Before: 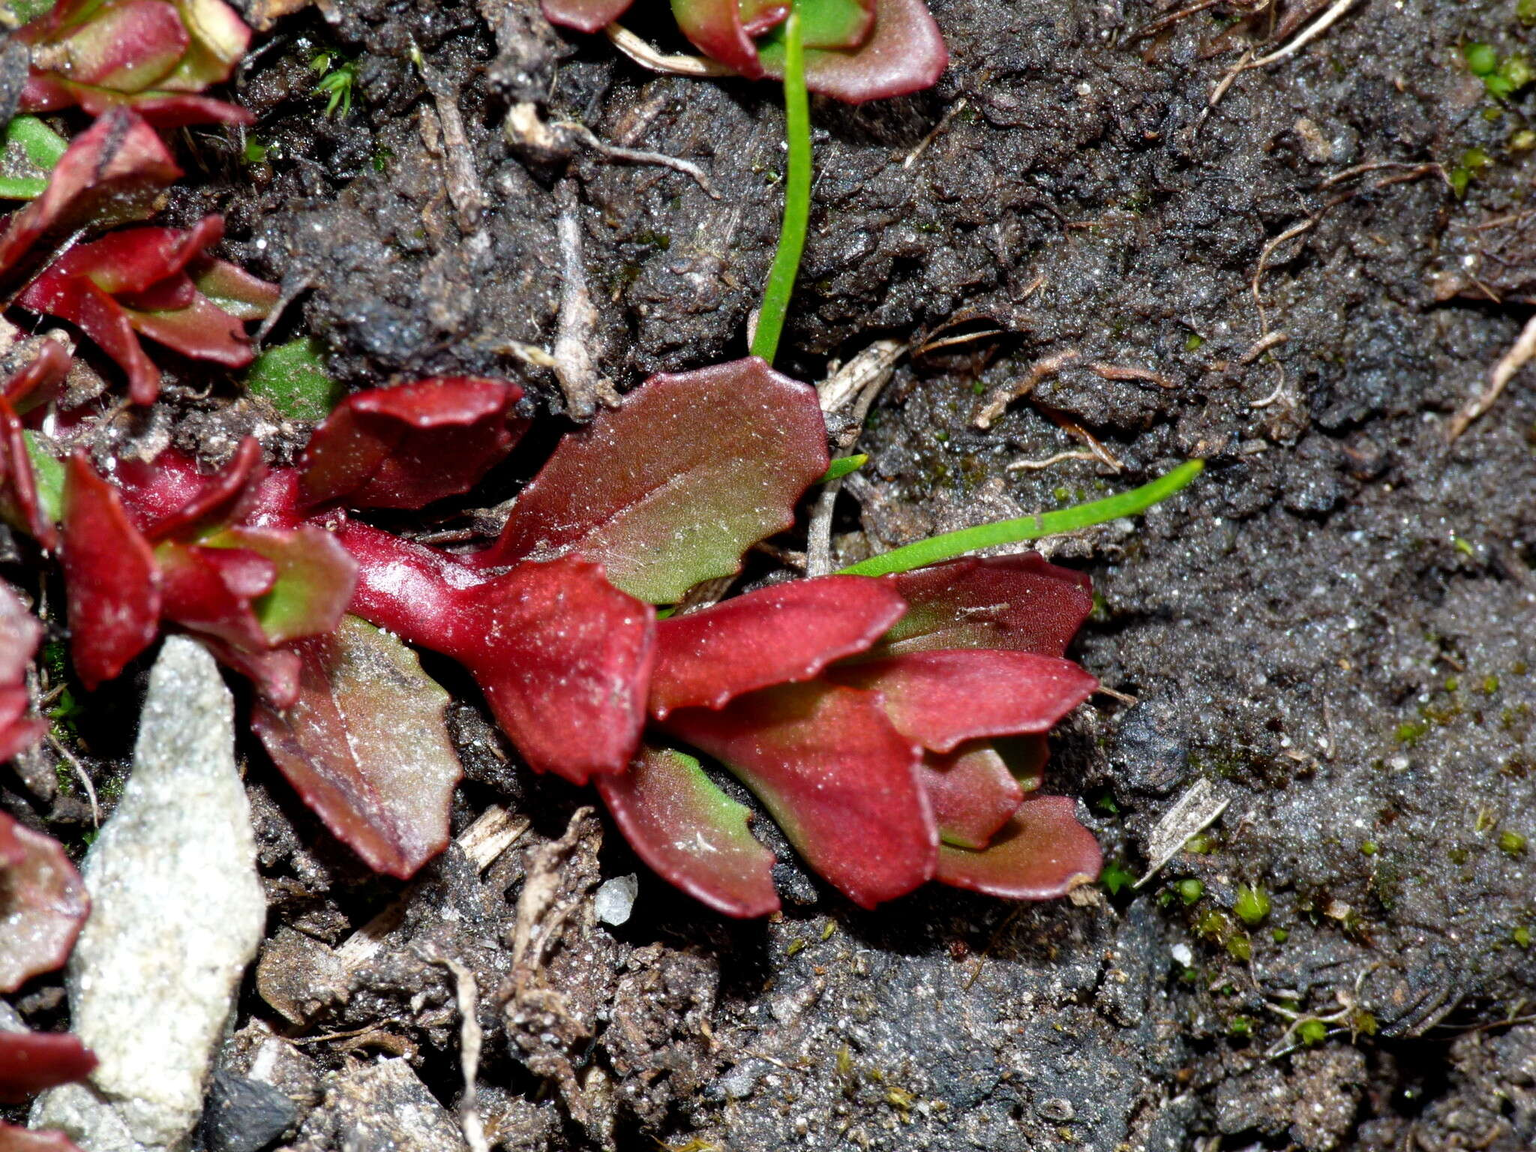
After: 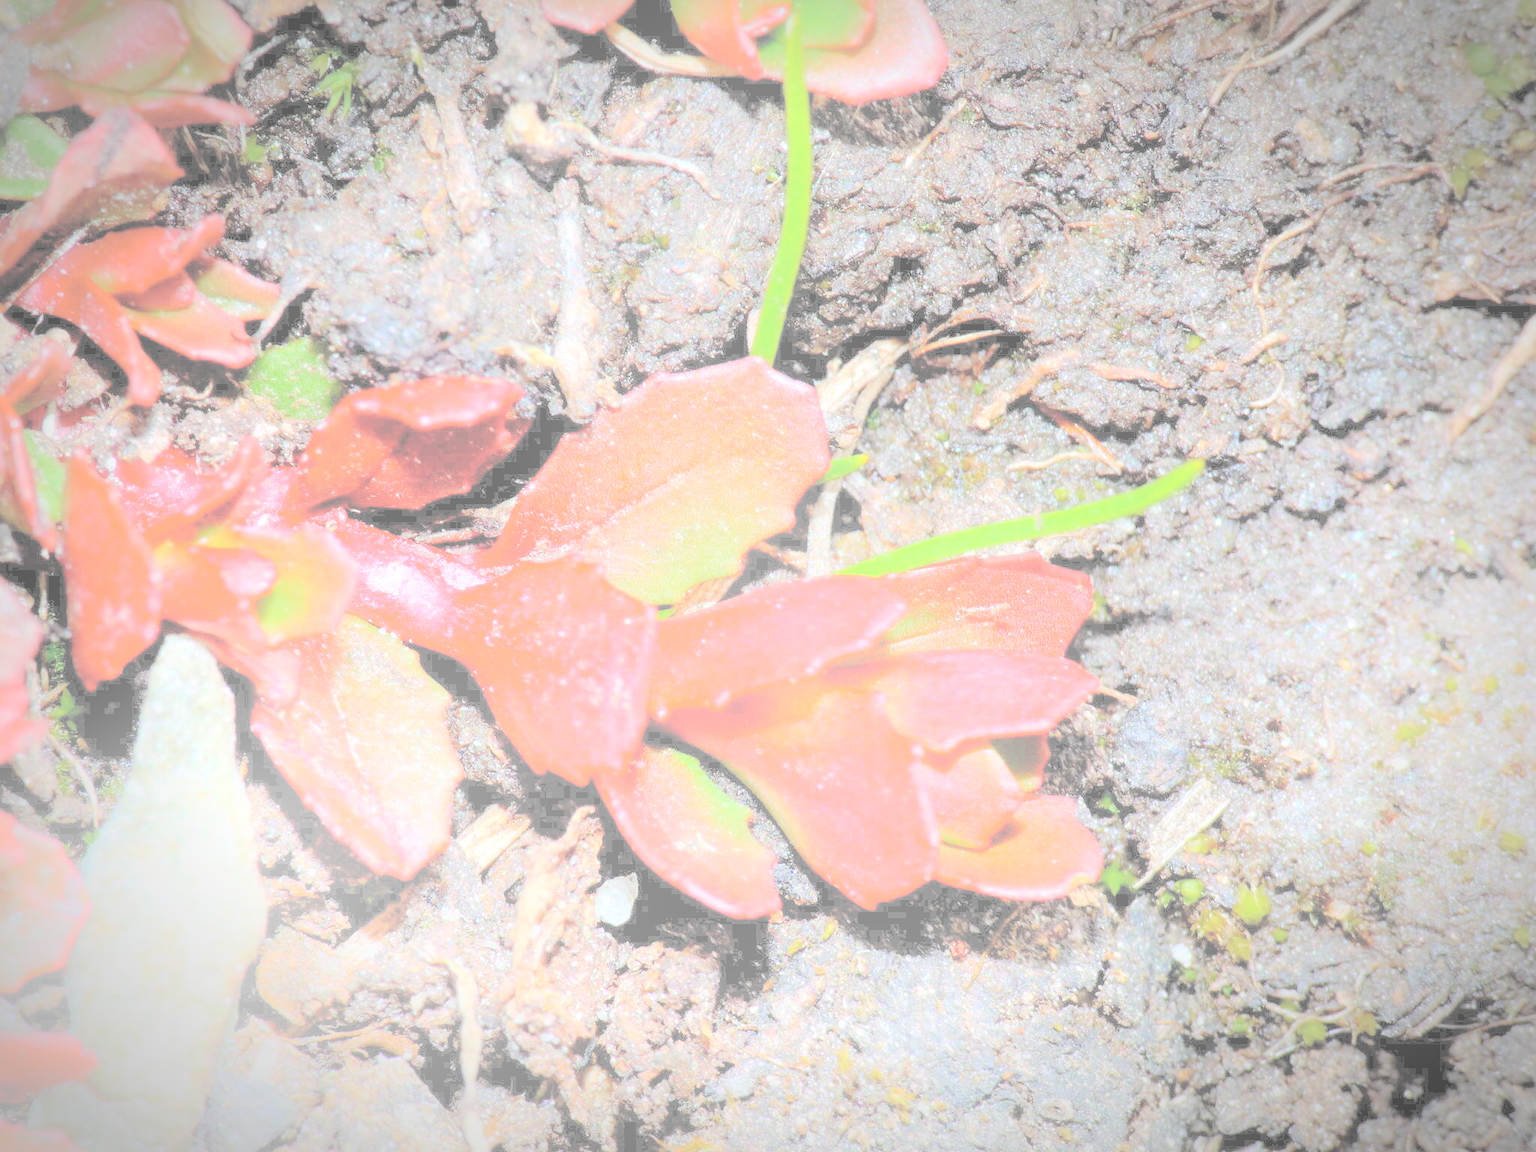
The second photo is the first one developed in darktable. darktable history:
contrast brightness saturation: brightness 1
bloom: size 38%, threshold 95%, strength 30%
vignetting: automatic ratio true
tone curve: curves: ch0 [(0, 0) (0.003, 0.068) (0.011, 0.079) (0.025, 0.092) (0.044, 0.107) (0.069, 0.121) (0.1, 0.134) (0.136, 0.16) (0.177, 0.198) (0.224, 0.242) (0.277, 0.312) (0.335, 0.384) (0.399, 0.461) (0.468, 0.539) (0.543, 0.622) (0.623, 0.691) (0.709, 0.763) (0.801, 0.833) (0.898, 0.909) (1, 1)], preserve colors none
